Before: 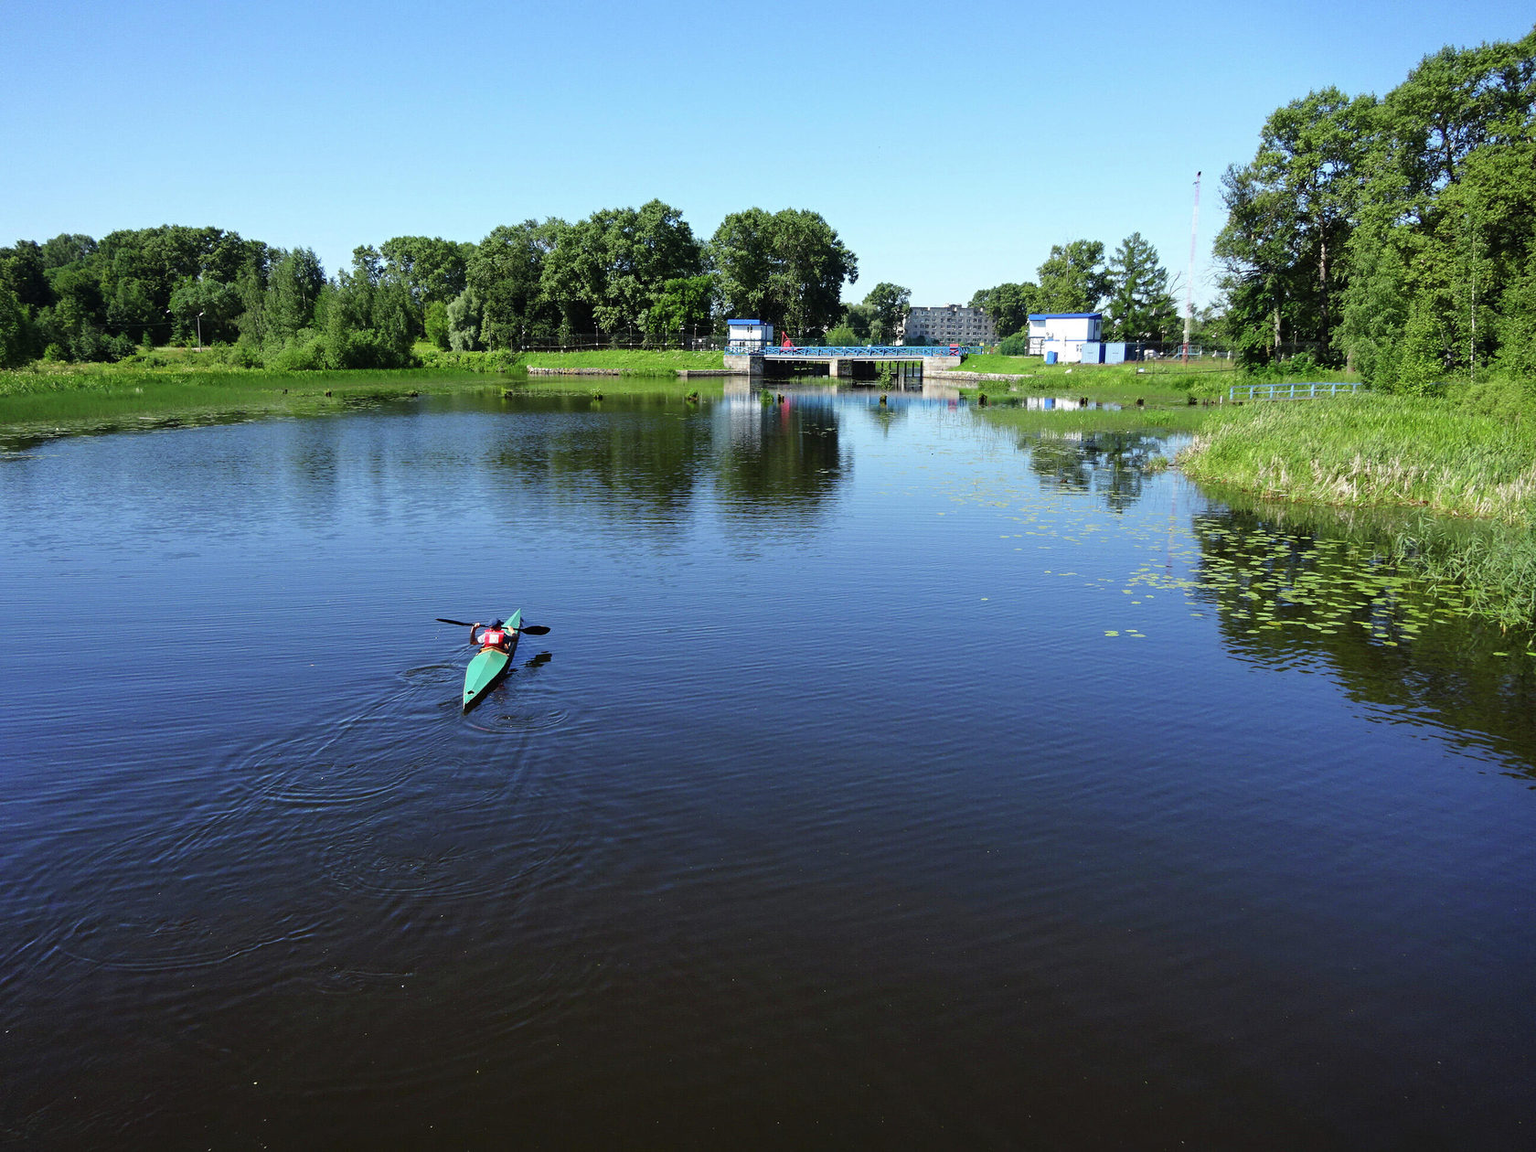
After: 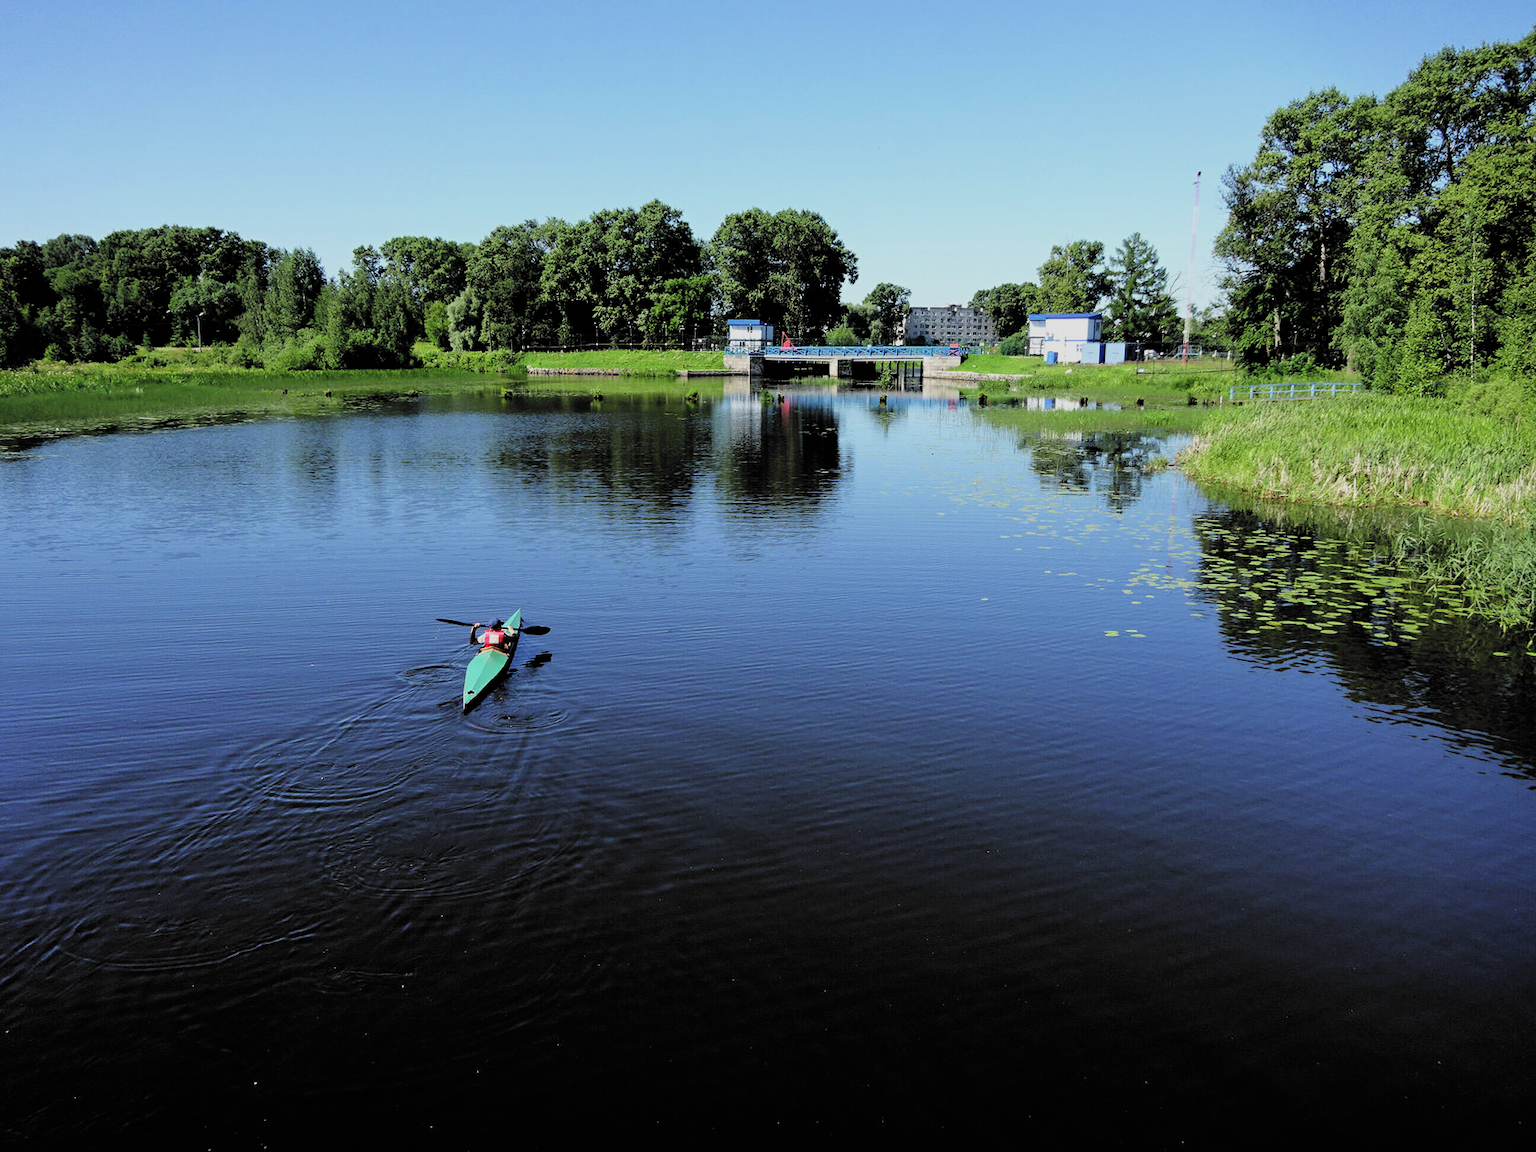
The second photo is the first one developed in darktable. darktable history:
filmic rgb: black relative exposure -5.02 EV, white relative exposure 3.98 EV, threshold 2.99 EV, hardness 2.88, contrast 1.188, highlights saturation mix -31.01%, color science v6 (2022), iterations of high-quality reconstruction 10, enable highlight reconstruction true
